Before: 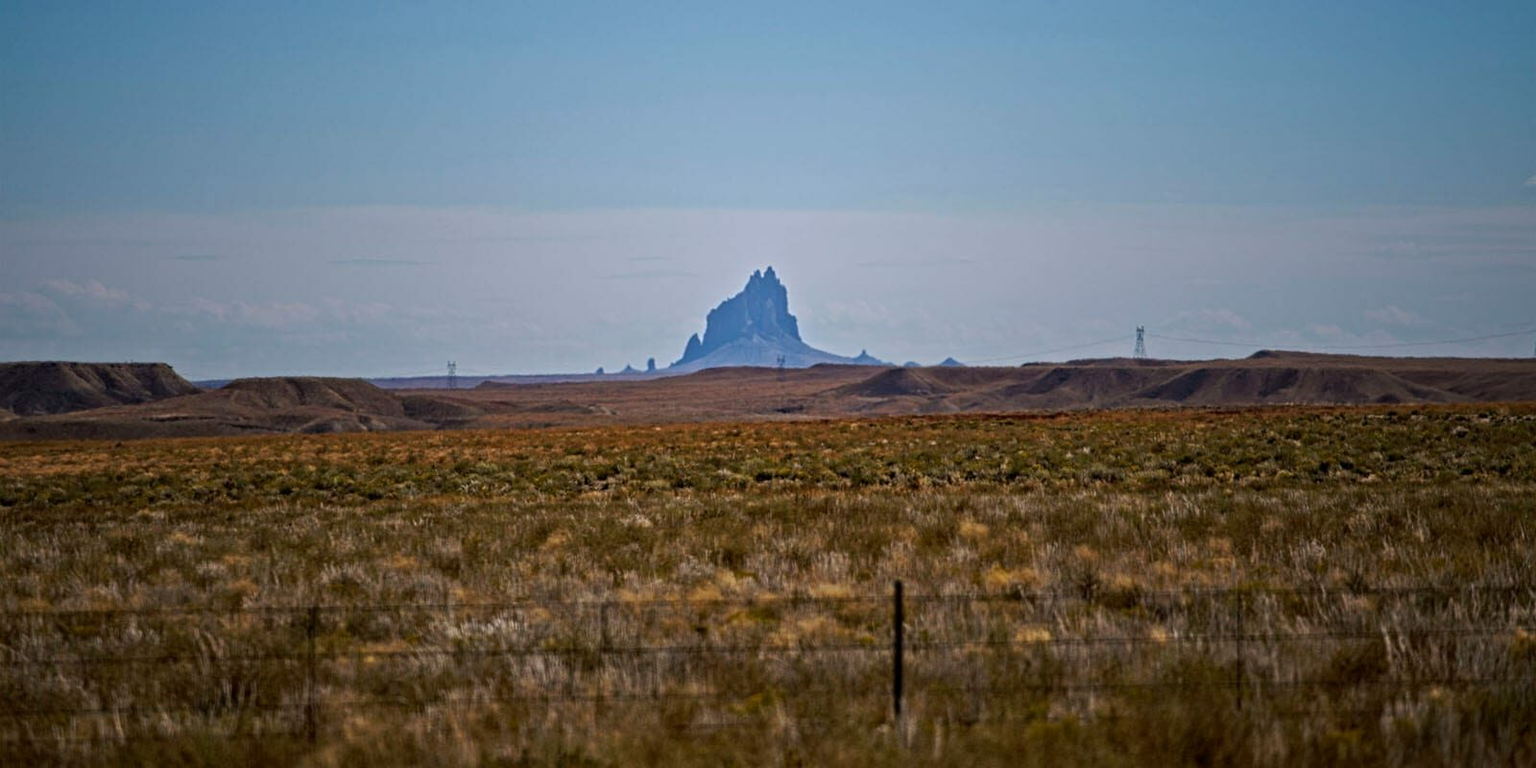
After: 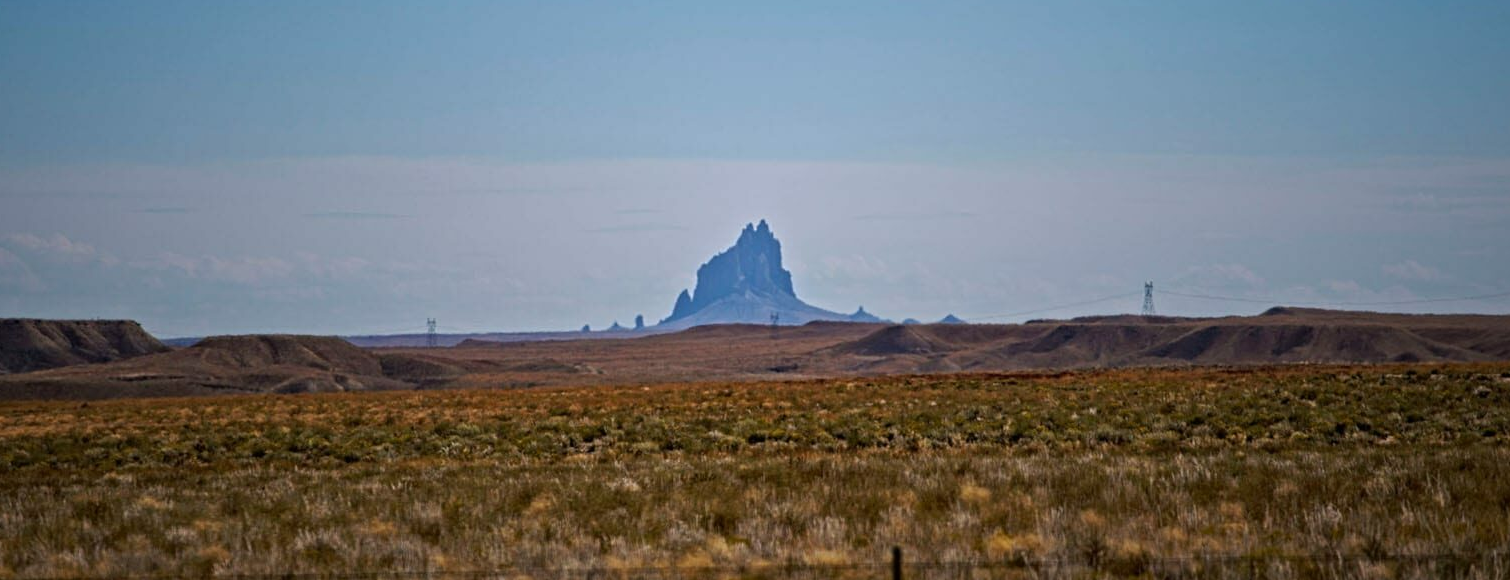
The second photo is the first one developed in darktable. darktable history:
crop: left 2.47%, top 7.283%, right 3.139%, bottom 20.142%
